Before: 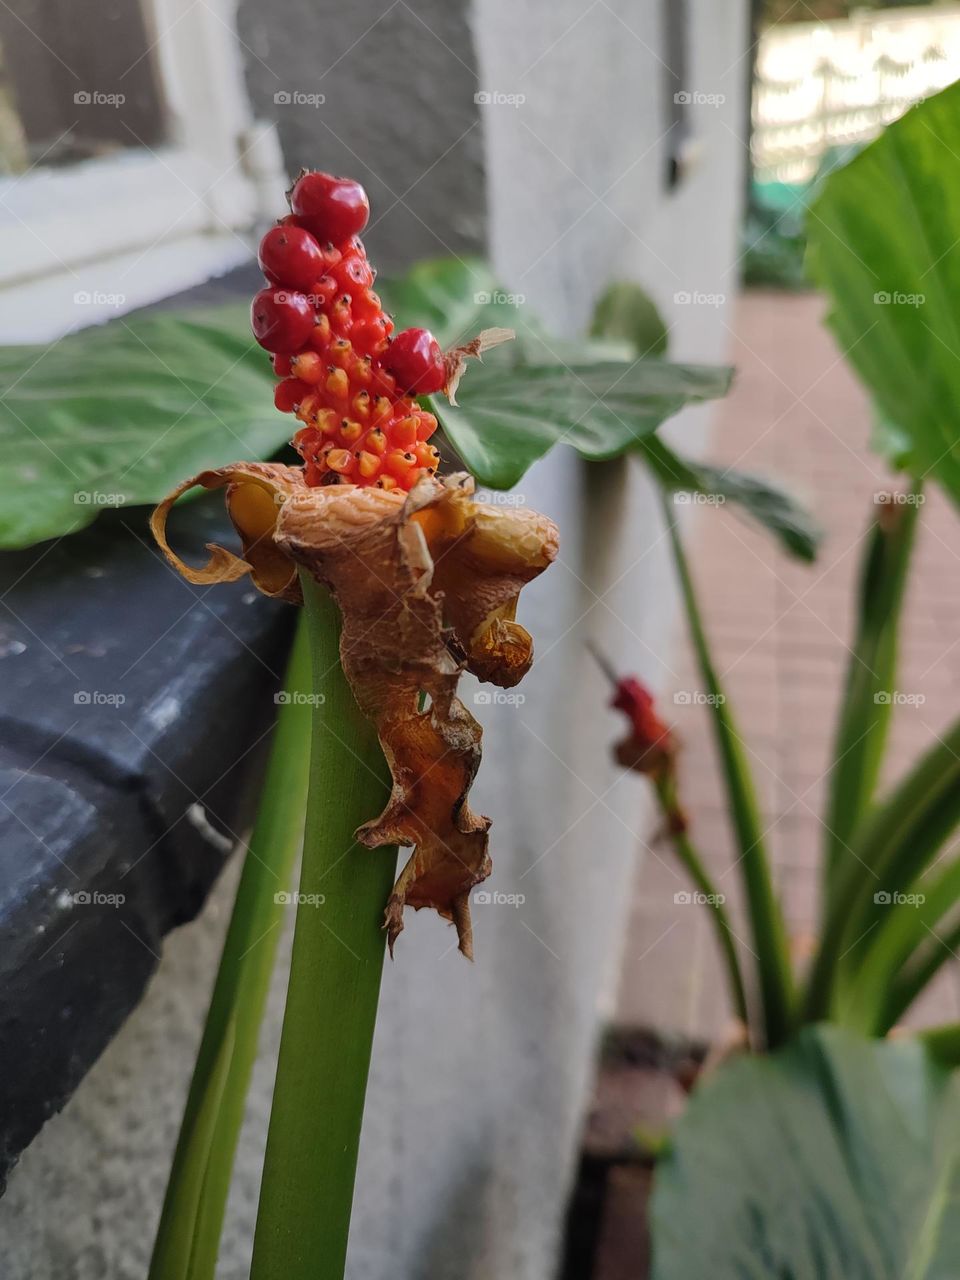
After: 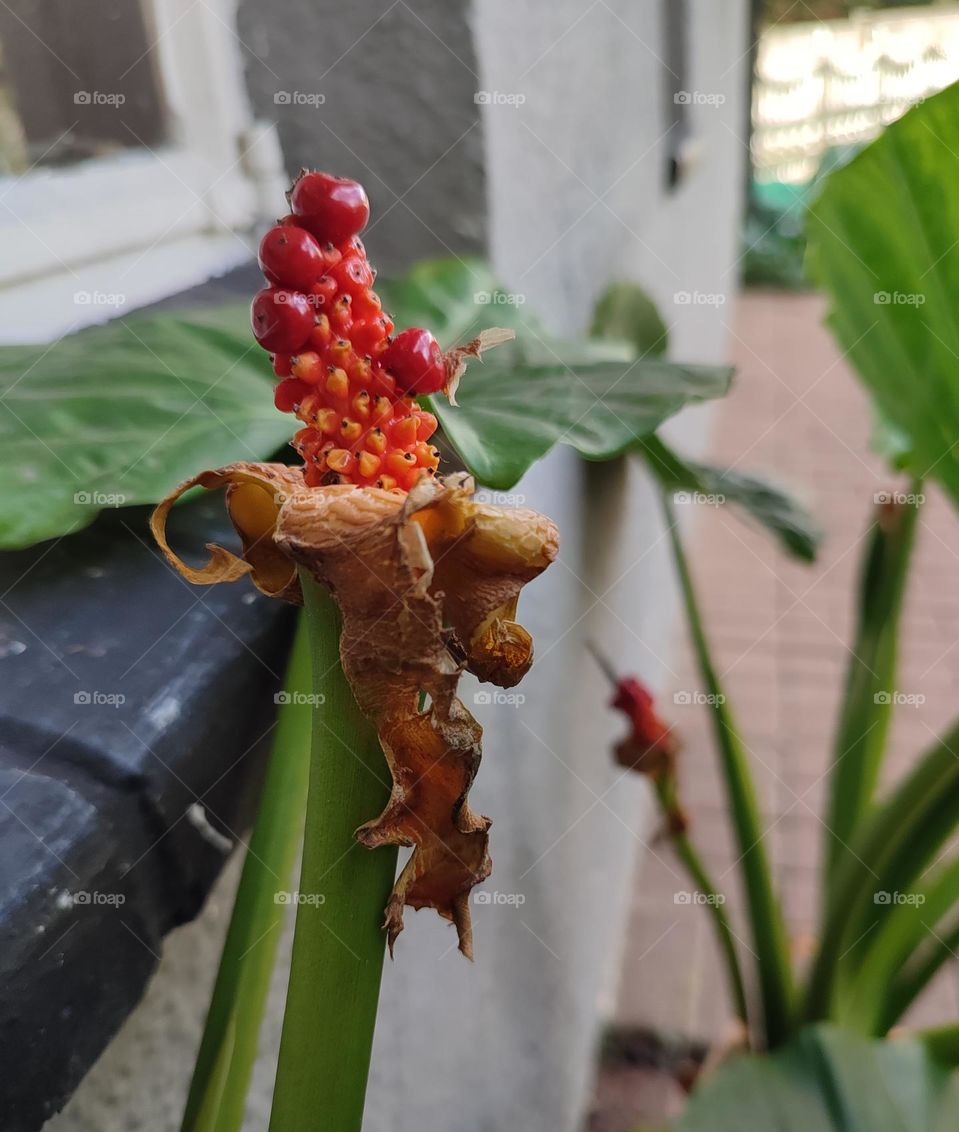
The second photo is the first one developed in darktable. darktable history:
tone equalizer: on, module defaults
crop and rotate: top 0%, bottom 11.497%
